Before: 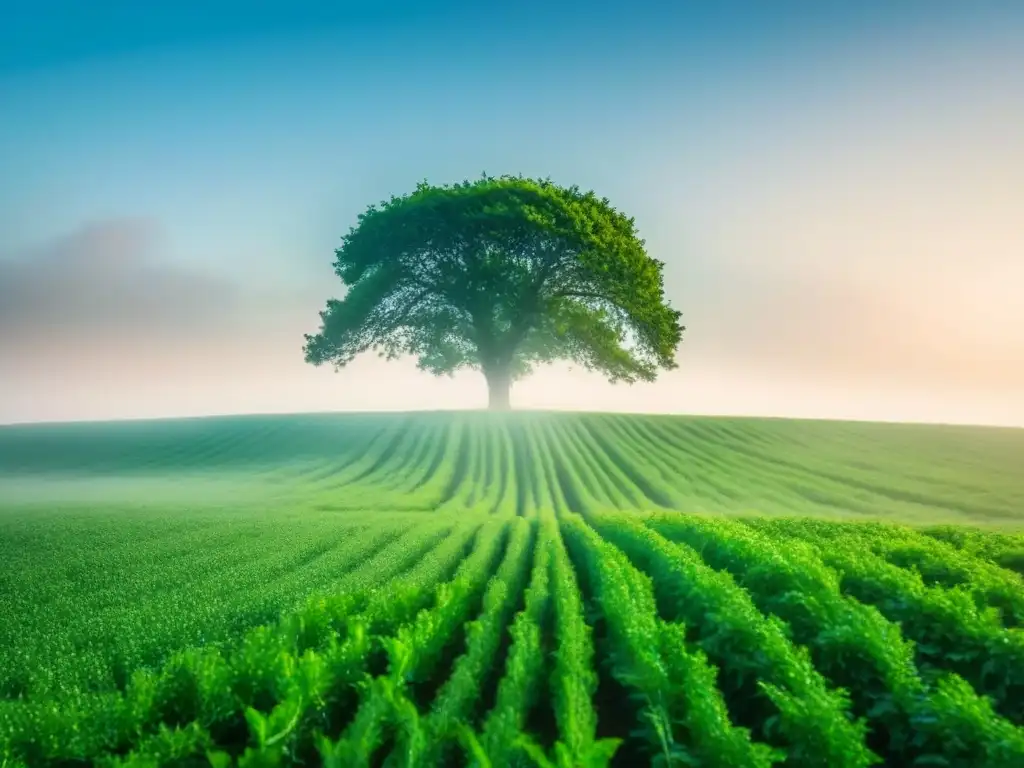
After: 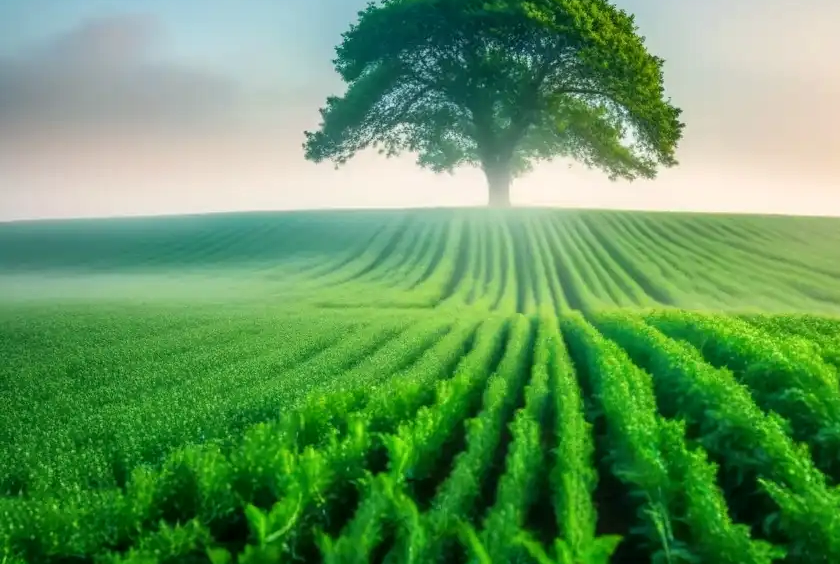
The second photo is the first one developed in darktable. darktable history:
crop: top 26.531%, right 17.959%
local contrast: highlights 100%, shadows 100%, detail 120%, midtone range 0.2
